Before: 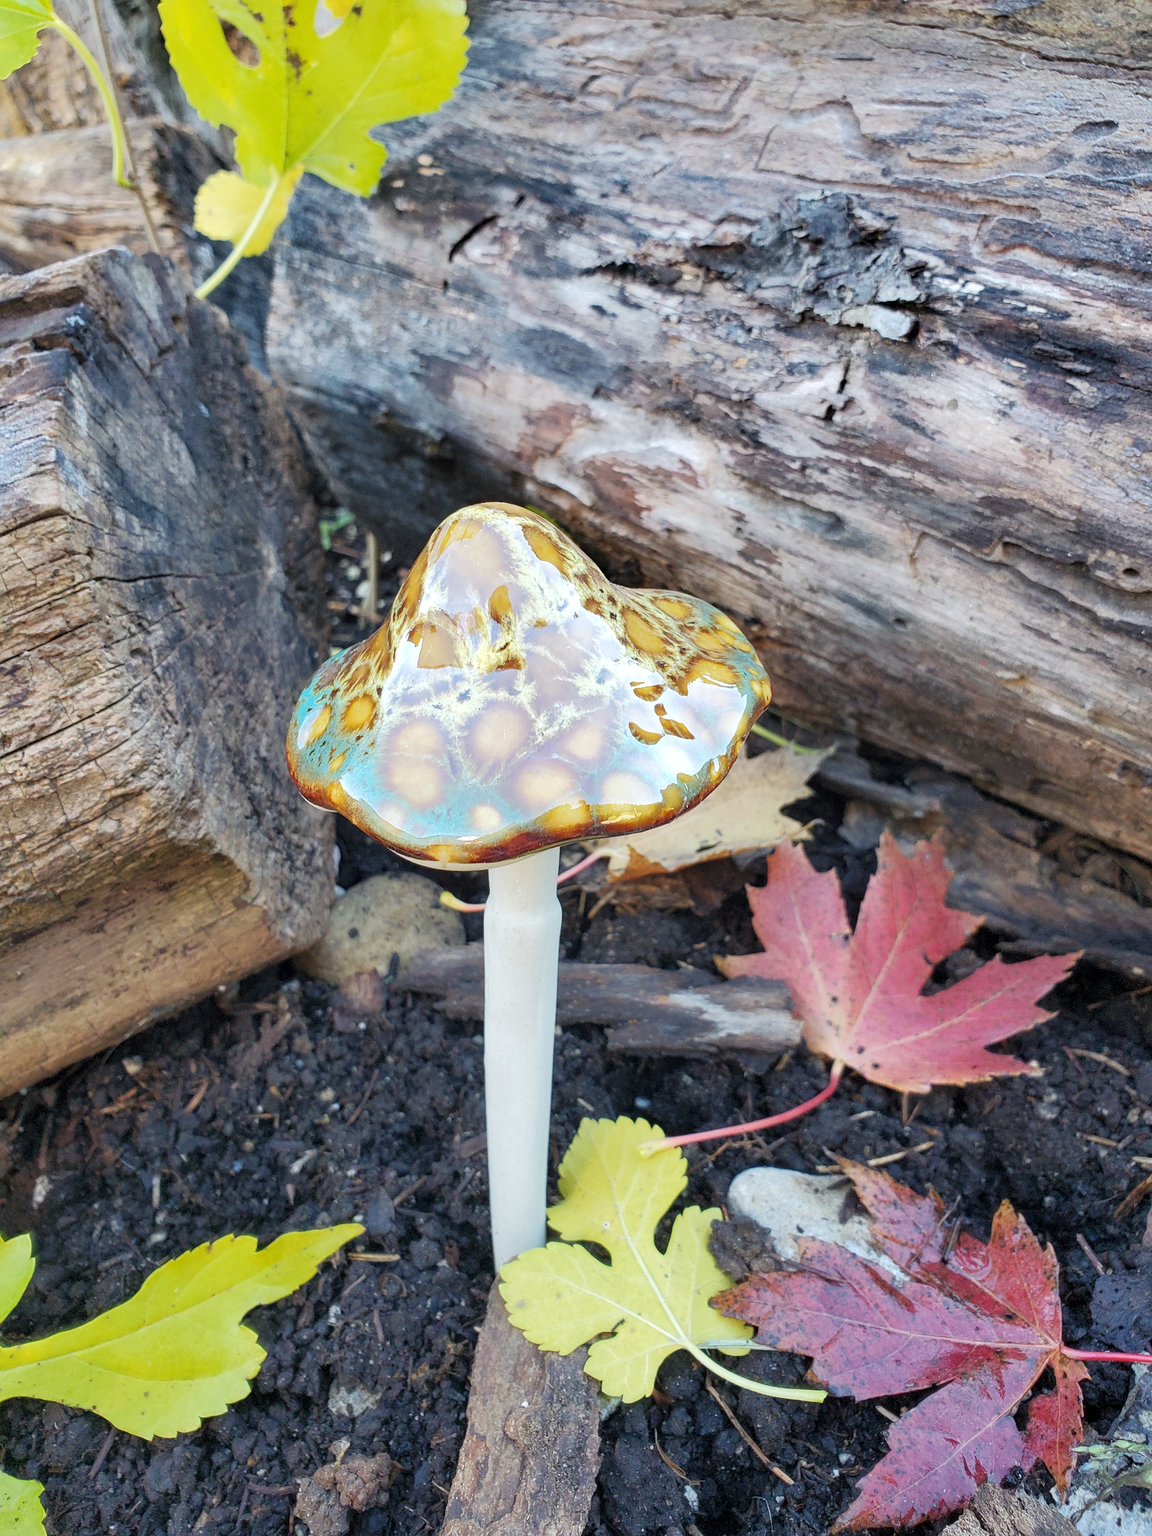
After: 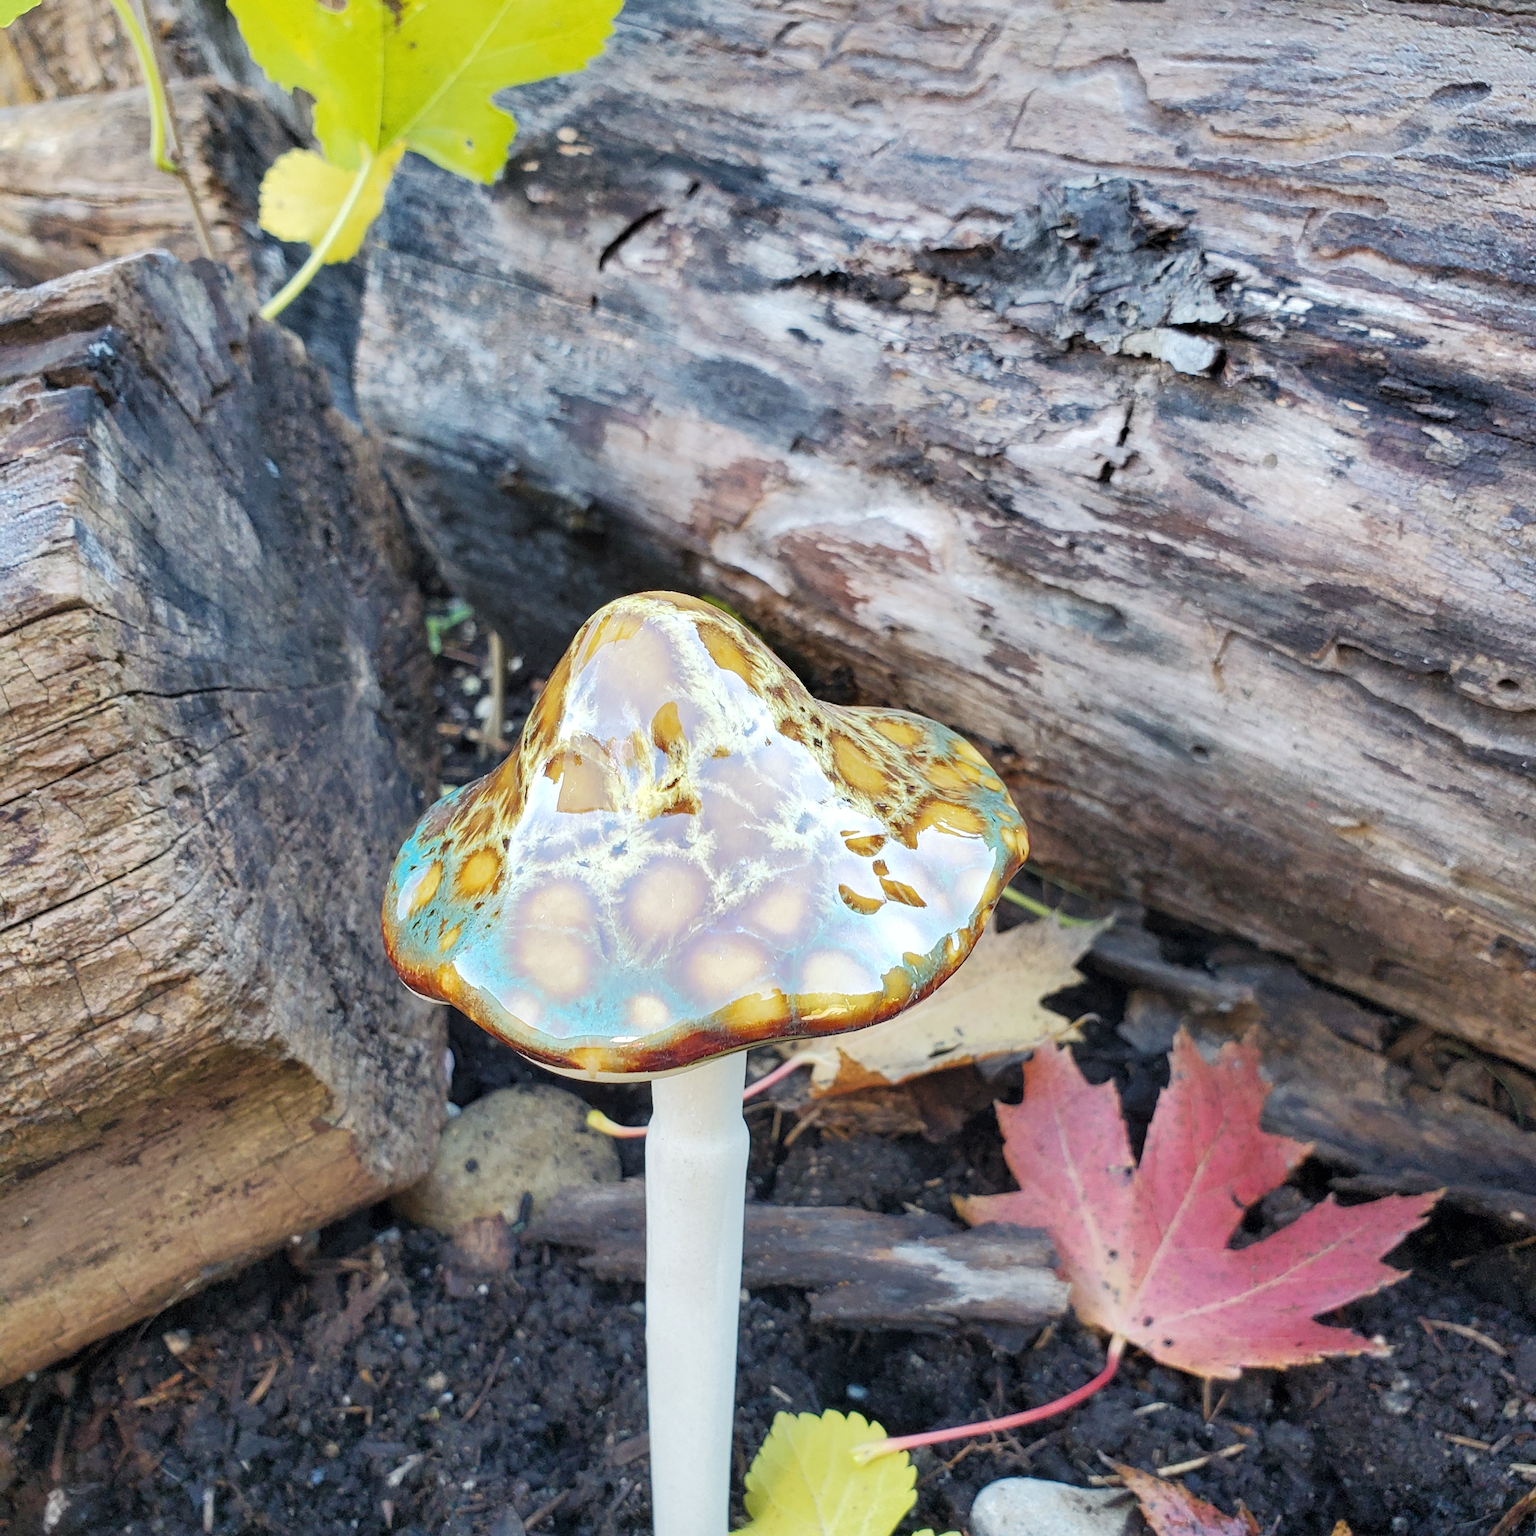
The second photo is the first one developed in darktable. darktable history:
color correction: highlights a* 0.003, highlights b* -0.283
crop: top 3.857%, bottom 21.132%
